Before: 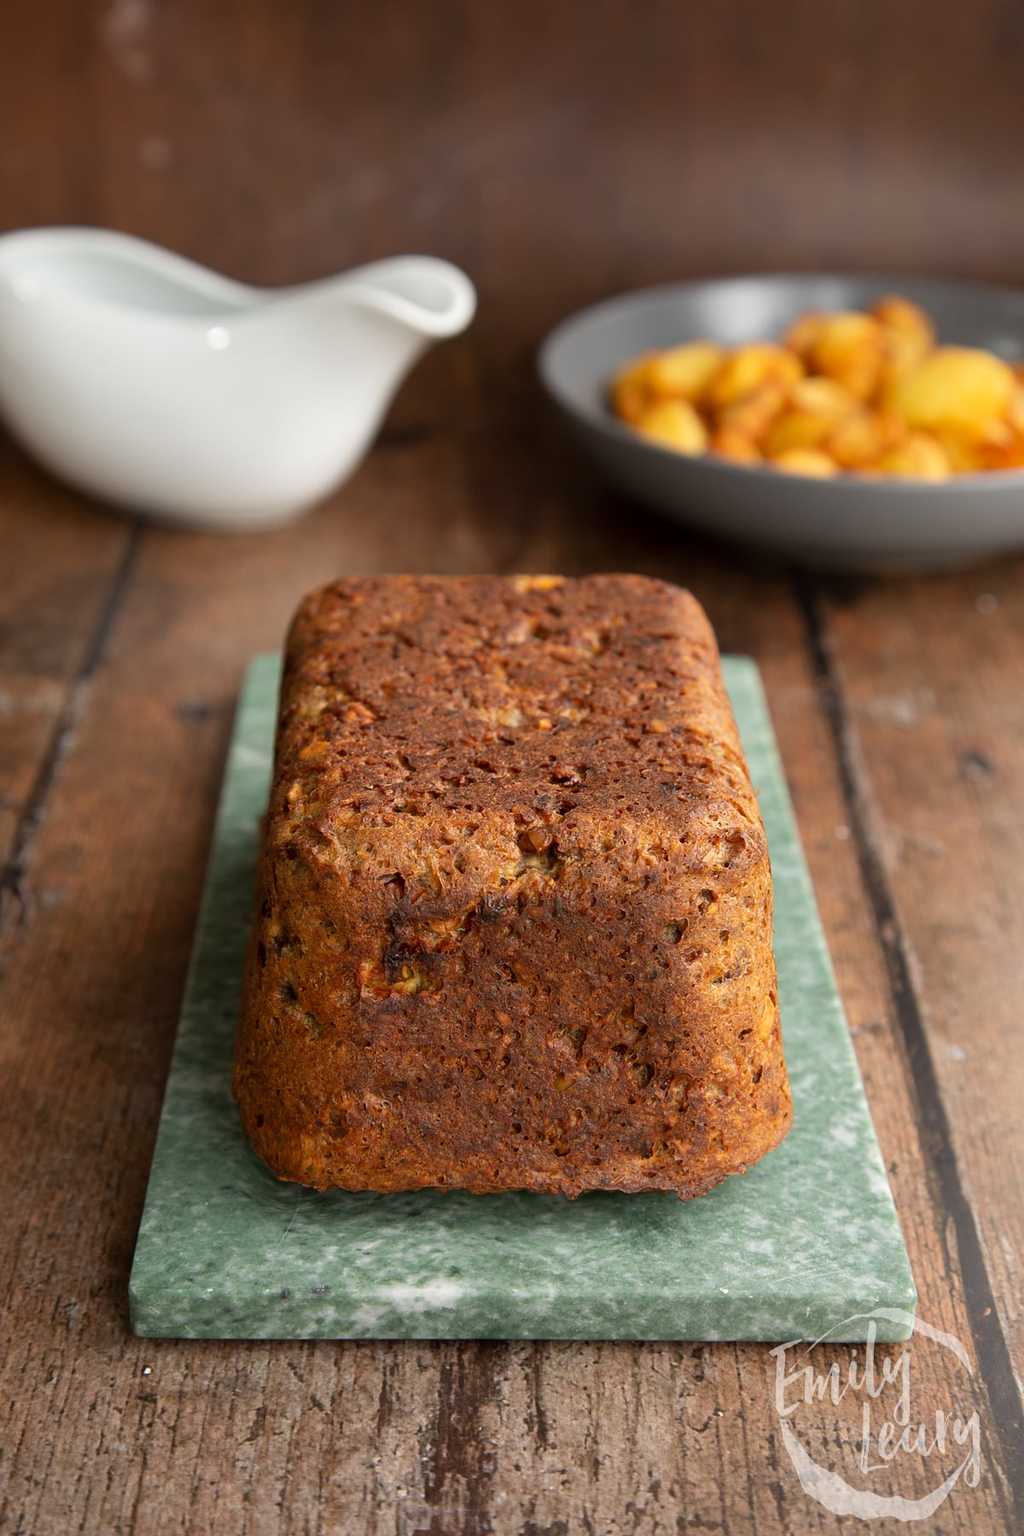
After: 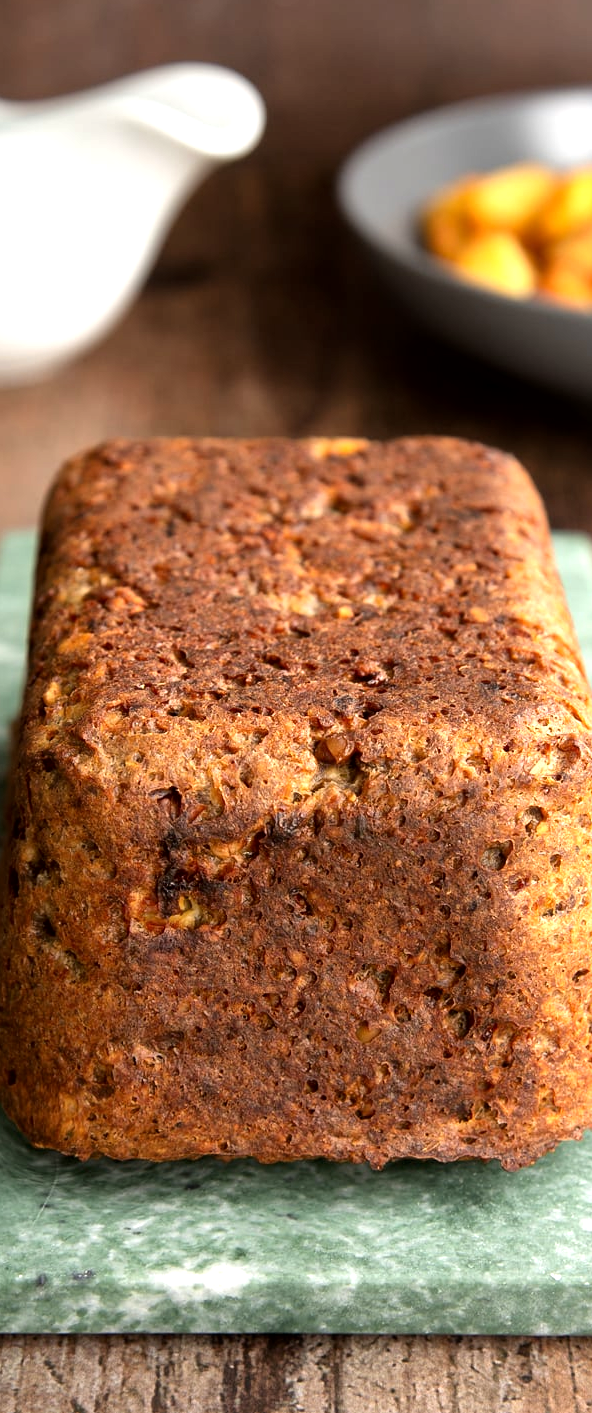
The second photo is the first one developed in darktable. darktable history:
tone equalizer: -8 EV -0.787 EV, -7 EV -0.714 EV, -6 EV -0.597 EV, -5 EV -0.362 EV, -3 EV 0.383 EV, -2 EV 0.6 EV, -1 EV 0.693 EV, +0 EV 0.772 EV
crop and rotate: angle 0.011°, left 24.434%, top 13.132%, right 26.148%, bottom 8.333%
local contrast: mode bilateral grid, contrast 20, coarseness 51, detail 129%, midtone range 0.2
